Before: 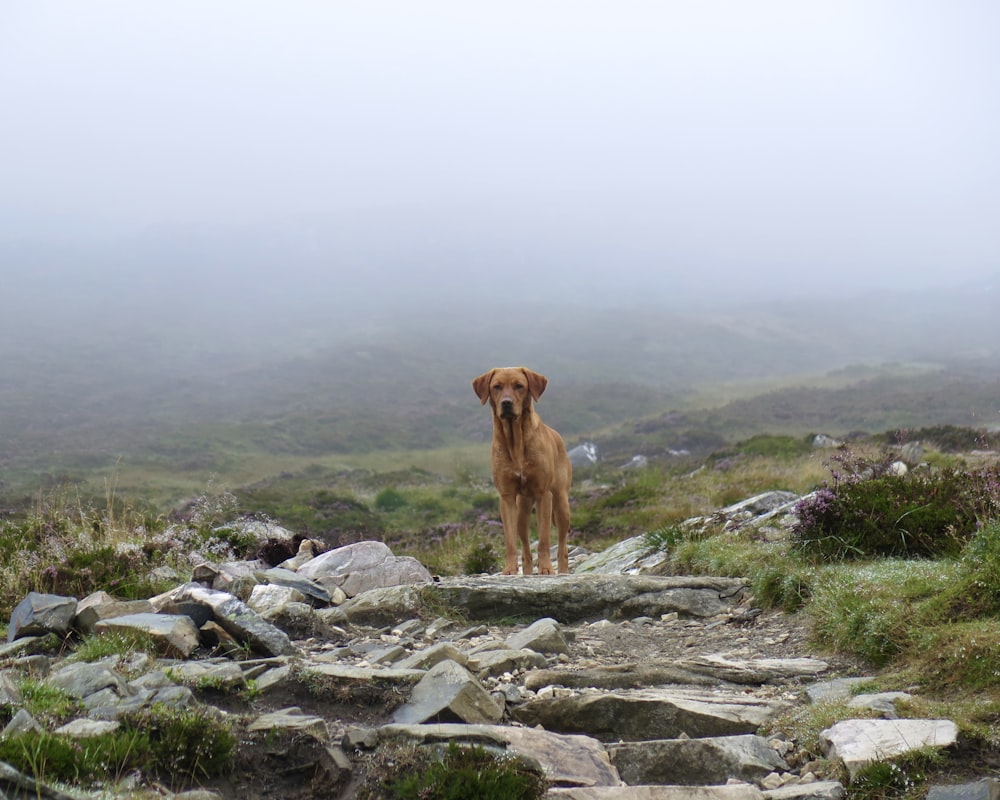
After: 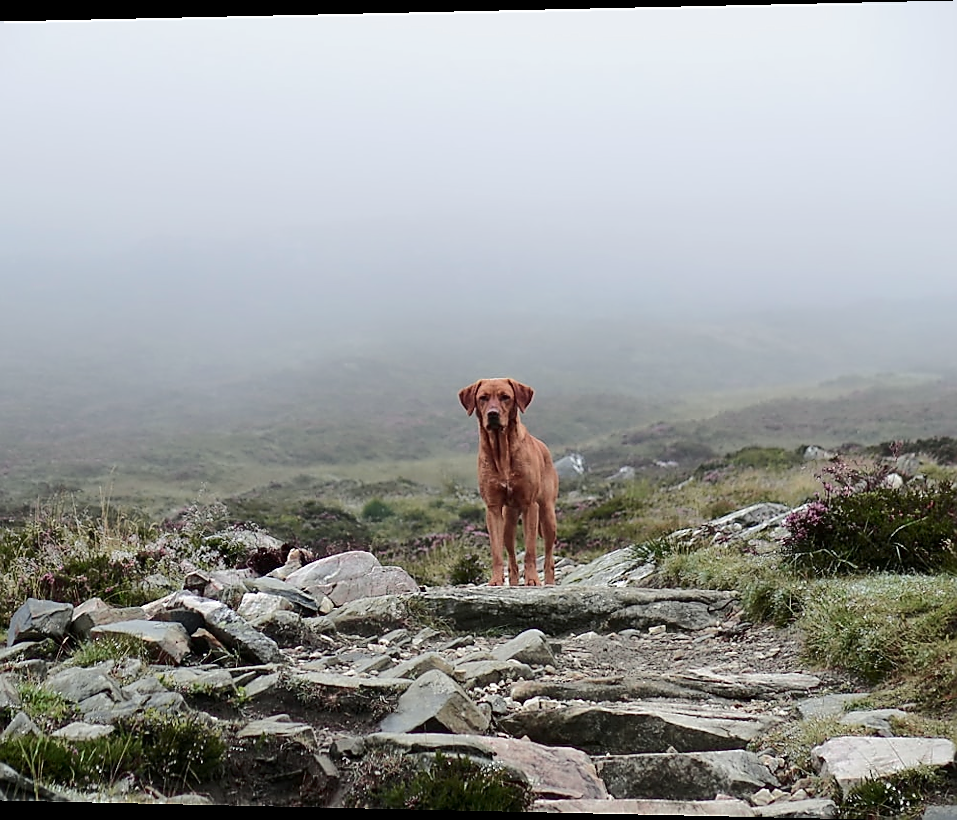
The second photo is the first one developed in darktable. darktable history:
tone curve: curves: ch0 [(0, 0) (0.058, 0.022) (0.265, 0.208) (0.41, 0.417) (0.485, 0.524) (0.638, 0.673) (0.845, 0.828) (0.994, 0.964)]; ch1 [(0, 0) (0.136, 0.146) (0.317, 0.34) (0.382, 0.408) (0.469, 0.482) (0.498, 0.497) (0.557, 0.573) (0.644, 0.643) (0.725, 0.765) (1, 1)]; ch2 [(0, 0) (0.352, 0.403) (0.45, 0.469) (0.502, 0.504) (0.54, 0.524) (0.592, 0.566) (0.638, 0.599) (1, 1)], color space Lab, independent channels, preserve colors none
rotate and perspective: lens shift (horizontal) -0.055, automatic cropping off
crop: right 4.126%, bottom 0.031%
sharpen: radius 1.4, amount 1.25, threshold 0.7
